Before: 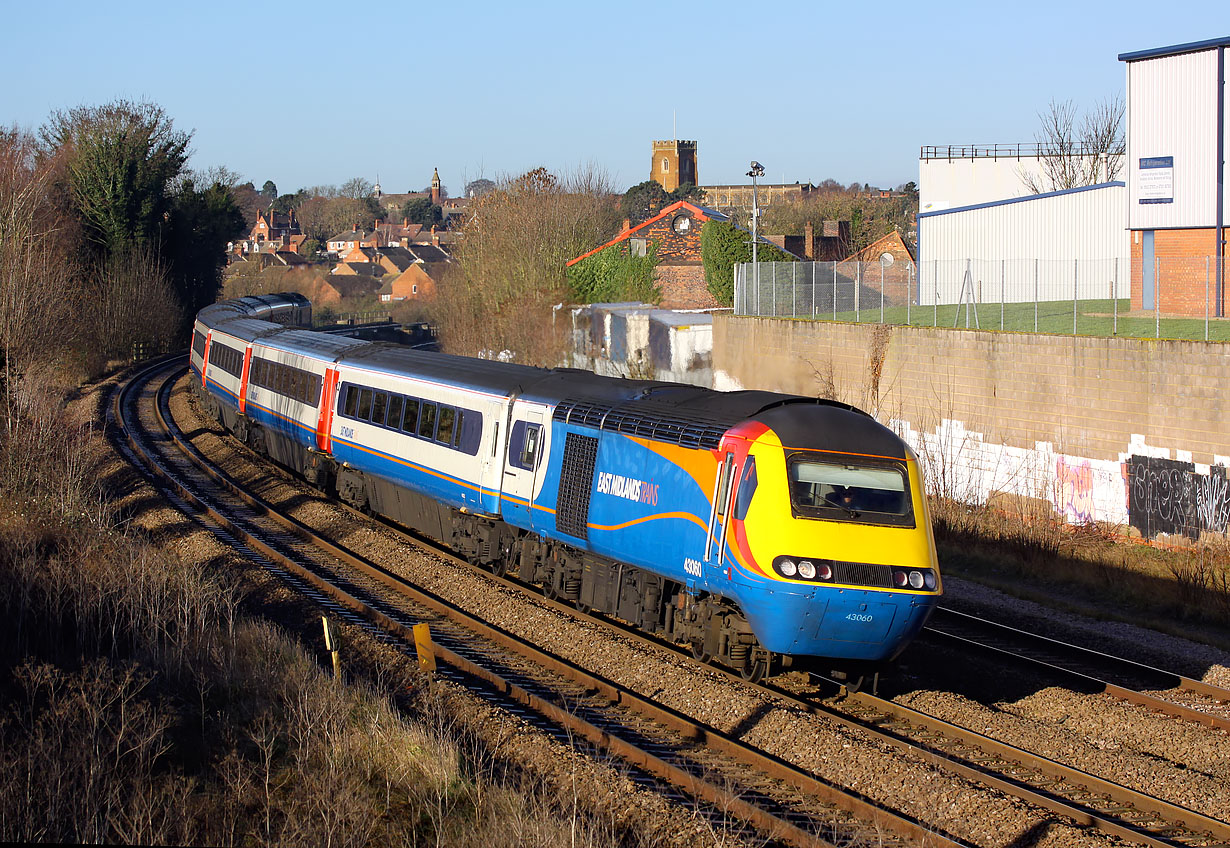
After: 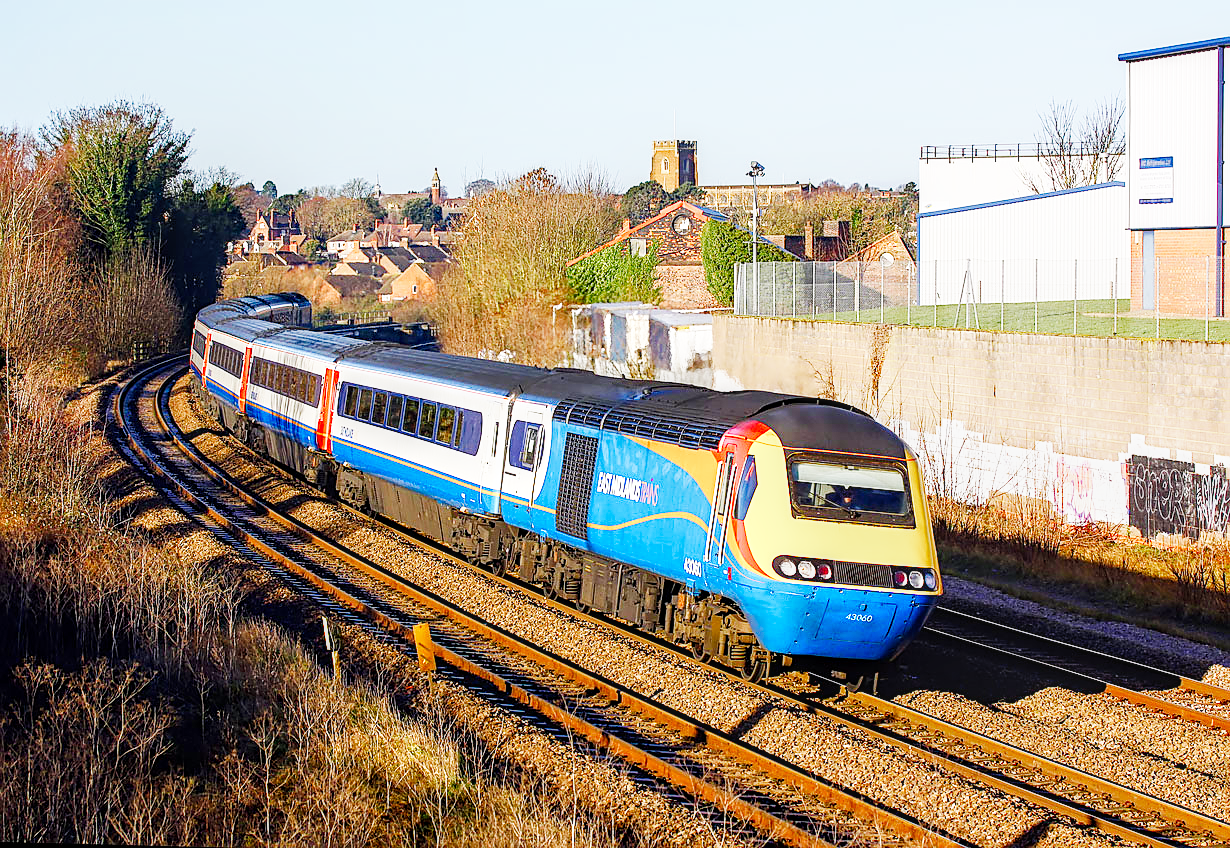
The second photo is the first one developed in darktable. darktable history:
base curve: curves: ch0 [(0, 0) (0.007, 0.004) (0.027, 0.03) (0.046, 0.07) (0.207, 0.54) (0.442, 0.872) (0.673, 0.972) (1, 1)], preserve colors none
vibrance: vibrance 20%
local contrast: detail 130%
exposure: compensate highlight preservation false
sharpen: on, module defaults
color balance rgb: shadows lift › chroma 1%, shadows lift › hue 113°, highlights gain › chroma 0.2%, highlights gain › hue 333°, perceptual saturation grading › global saturation 20%, perceptual saturation grading › highlights -50%, perceptual saturation grading › shadows 25%, contrast -20%
